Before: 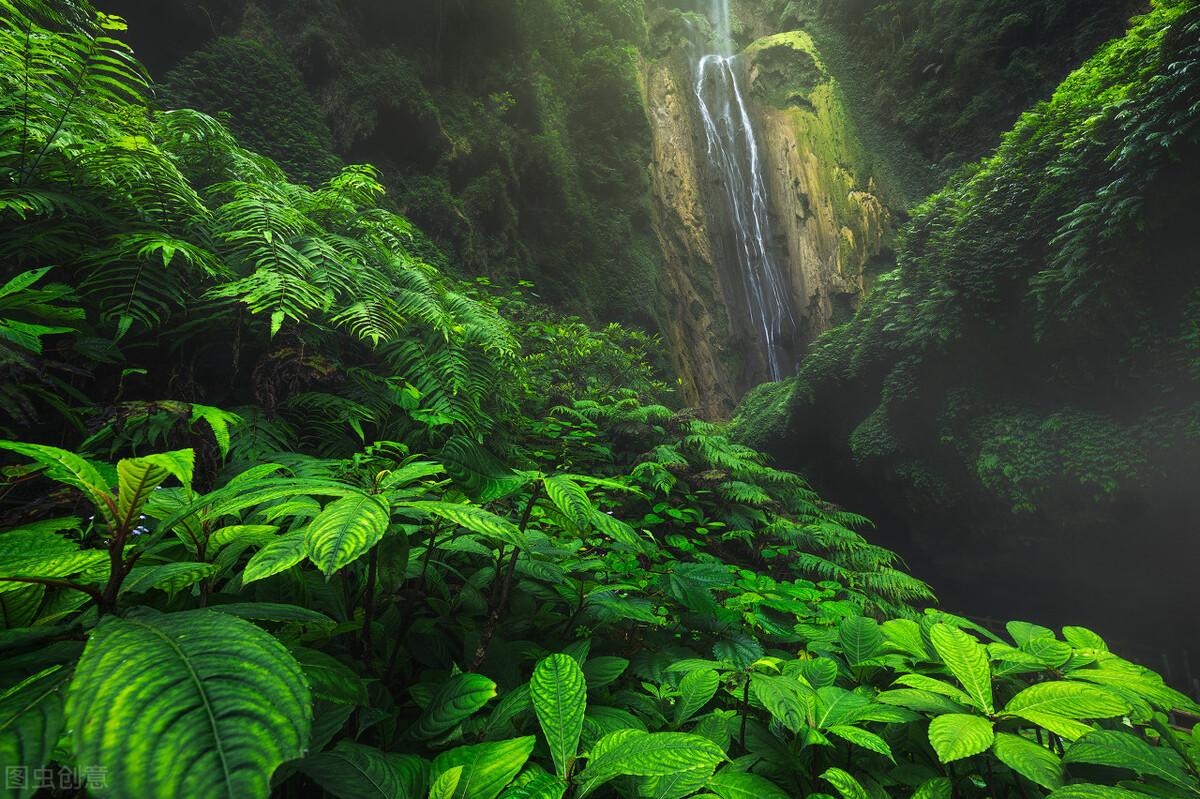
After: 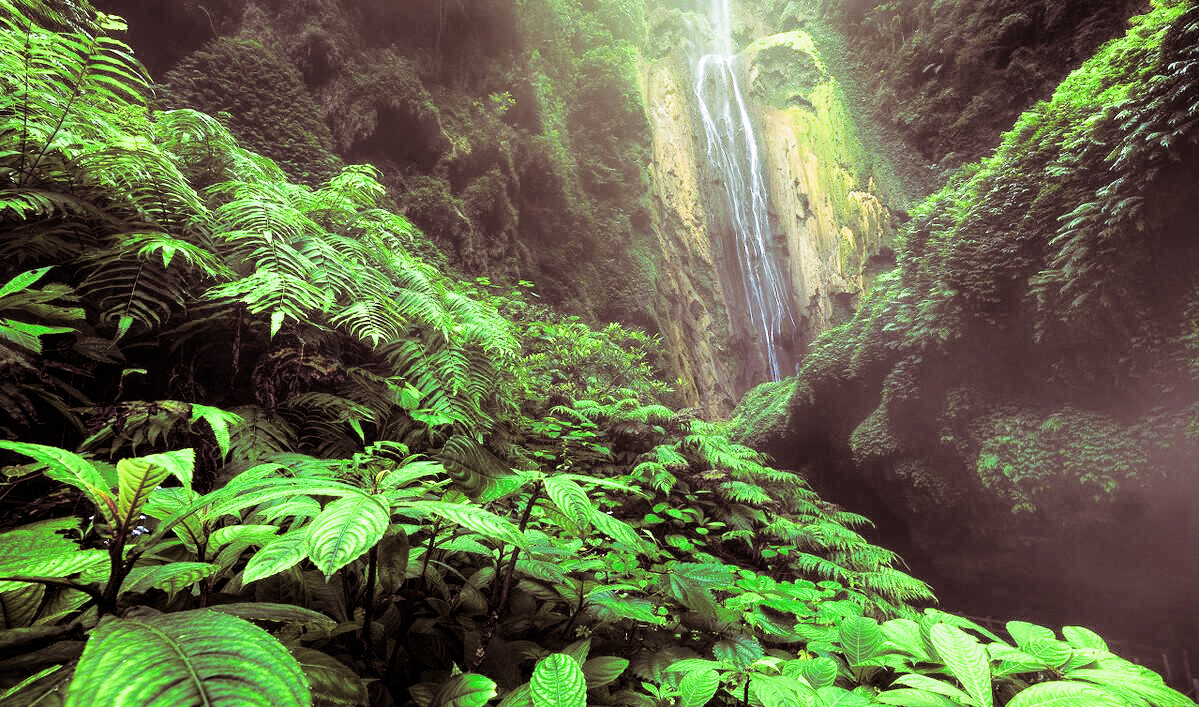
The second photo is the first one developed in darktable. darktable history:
exposure: black level correction 0.001, exposure 1.719 EV, compensate exposure bias true, compensate highlight preservation false
filmic rgb: black relative exposure -5 EV, hardness 2.88, contrast 1.3, highlights saturation mix -30%
crop and rotate: top 0%, bottom 11.49%
split-toning: shadows › saturation 0.41, highlights › saturation 0, compress 33.55%
